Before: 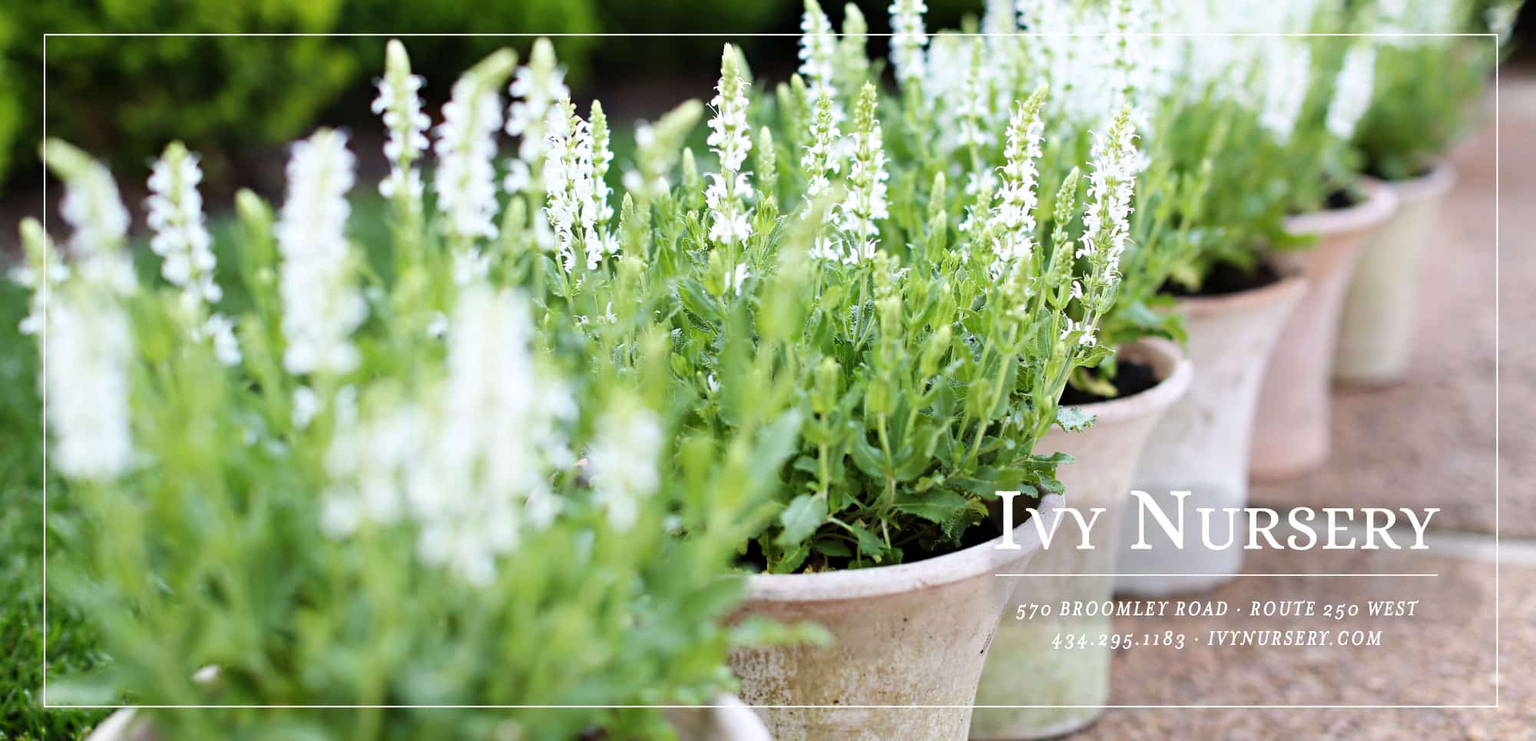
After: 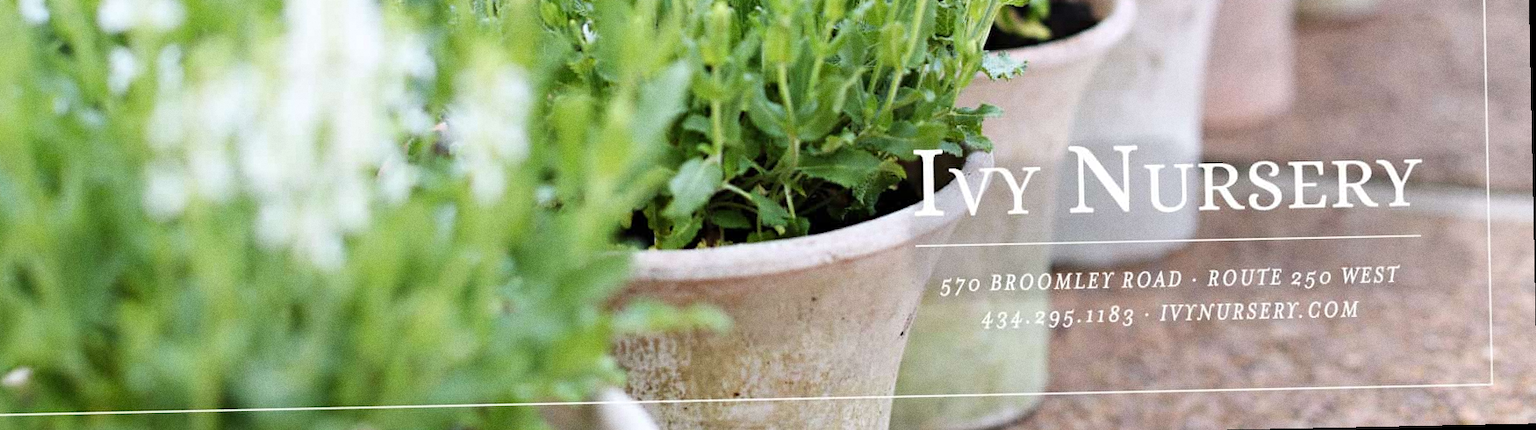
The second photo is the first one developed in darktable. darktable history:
rotate and perspective: rotation -1.17°, automatic cropping off
grain: on, module defaults
crop and rotate: left 13.306%, top 48.129%, bottom 2.928%
